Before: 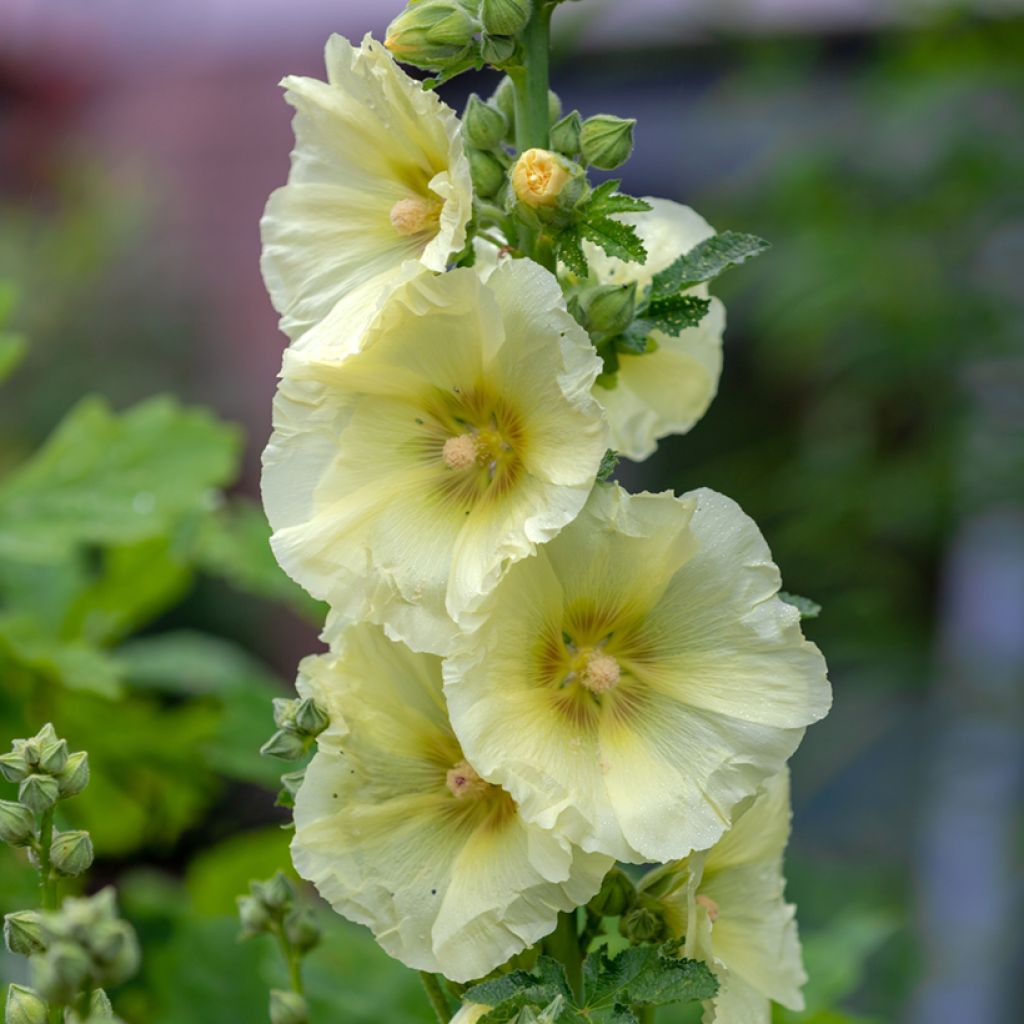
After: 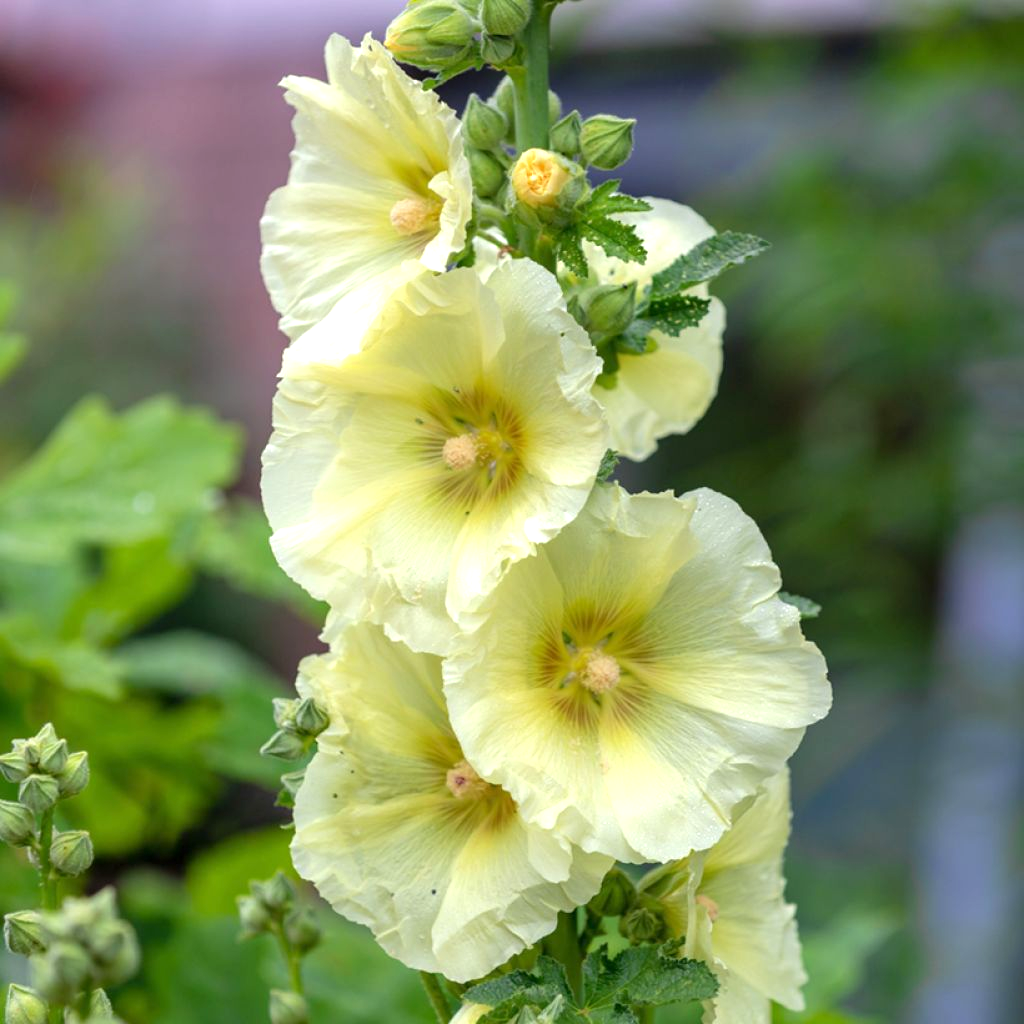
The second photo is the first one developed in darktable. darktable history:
exposure: exposure 0.567 EV, compensate highlight preservation false
